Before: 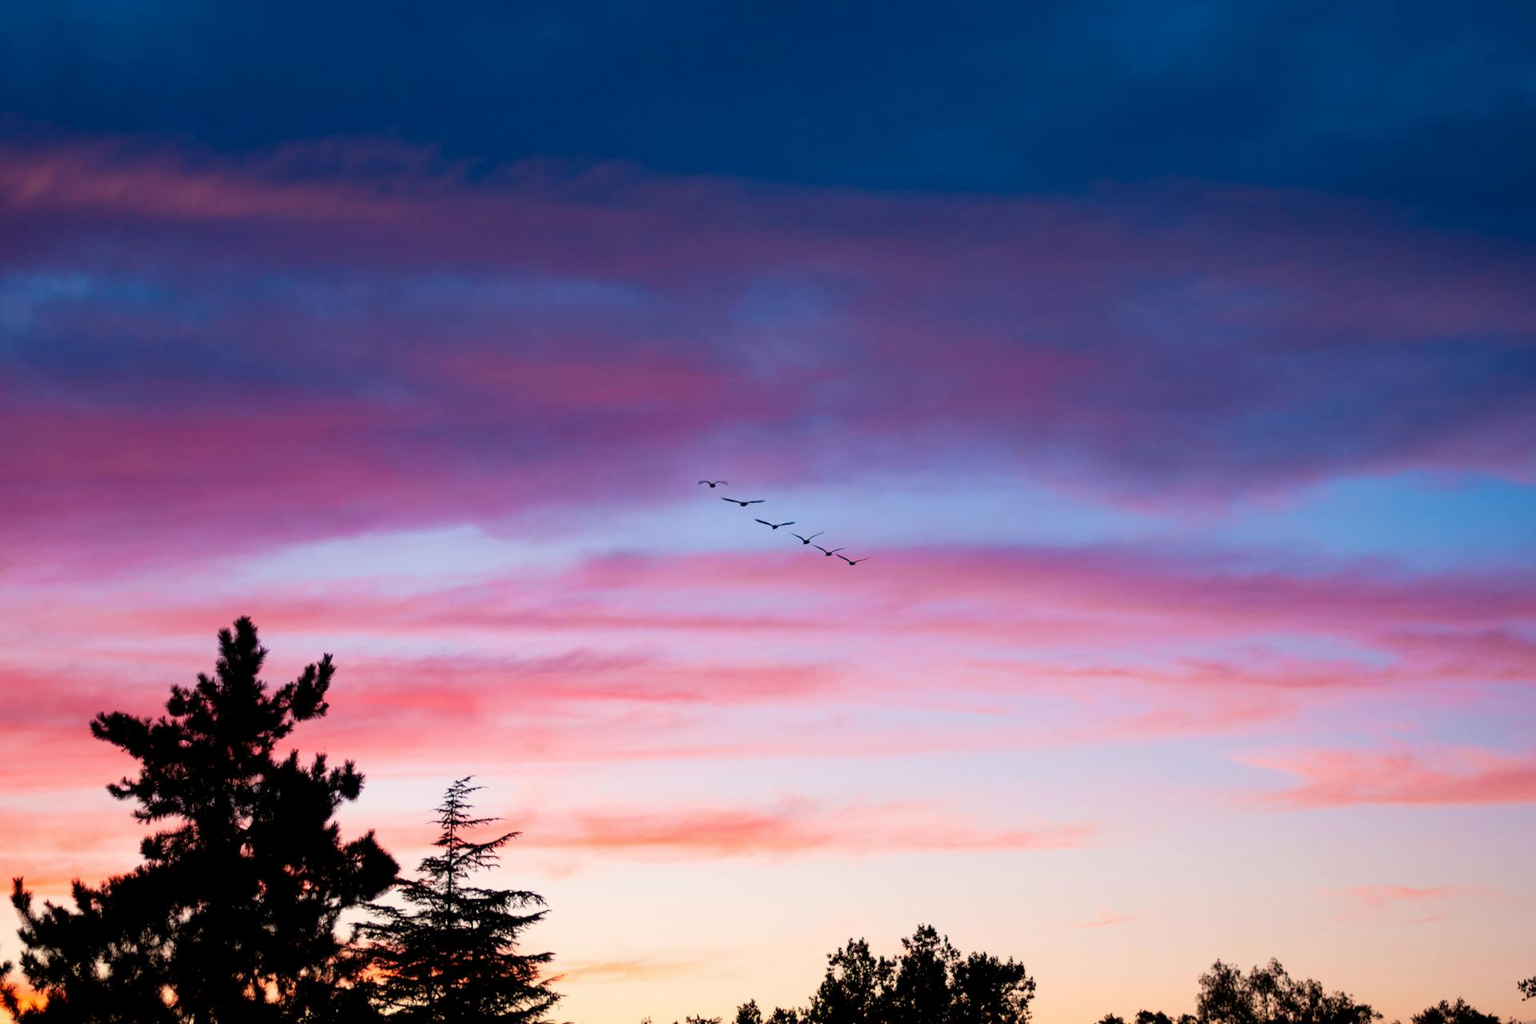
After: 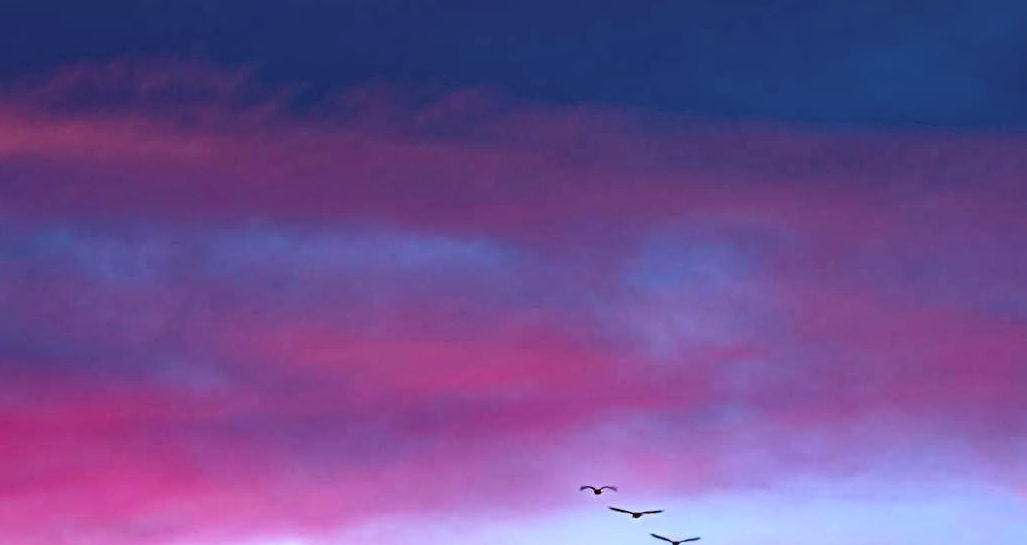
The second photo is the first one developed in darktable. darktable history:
crop: left 15.302%, top 9.052%, right 31.189%, bottom 48.307%
local contrast: detail 130%
exposure: exposure 0.505 EV, compensate highlight preservation false
contrast brightness saturation: contrast 0.09, saturation 0.269
color correction: highlights a* -0.421, highlights b* 0.159, shadows a* 4.57, shadows b* 20.85
sharpen: radius 3.956
